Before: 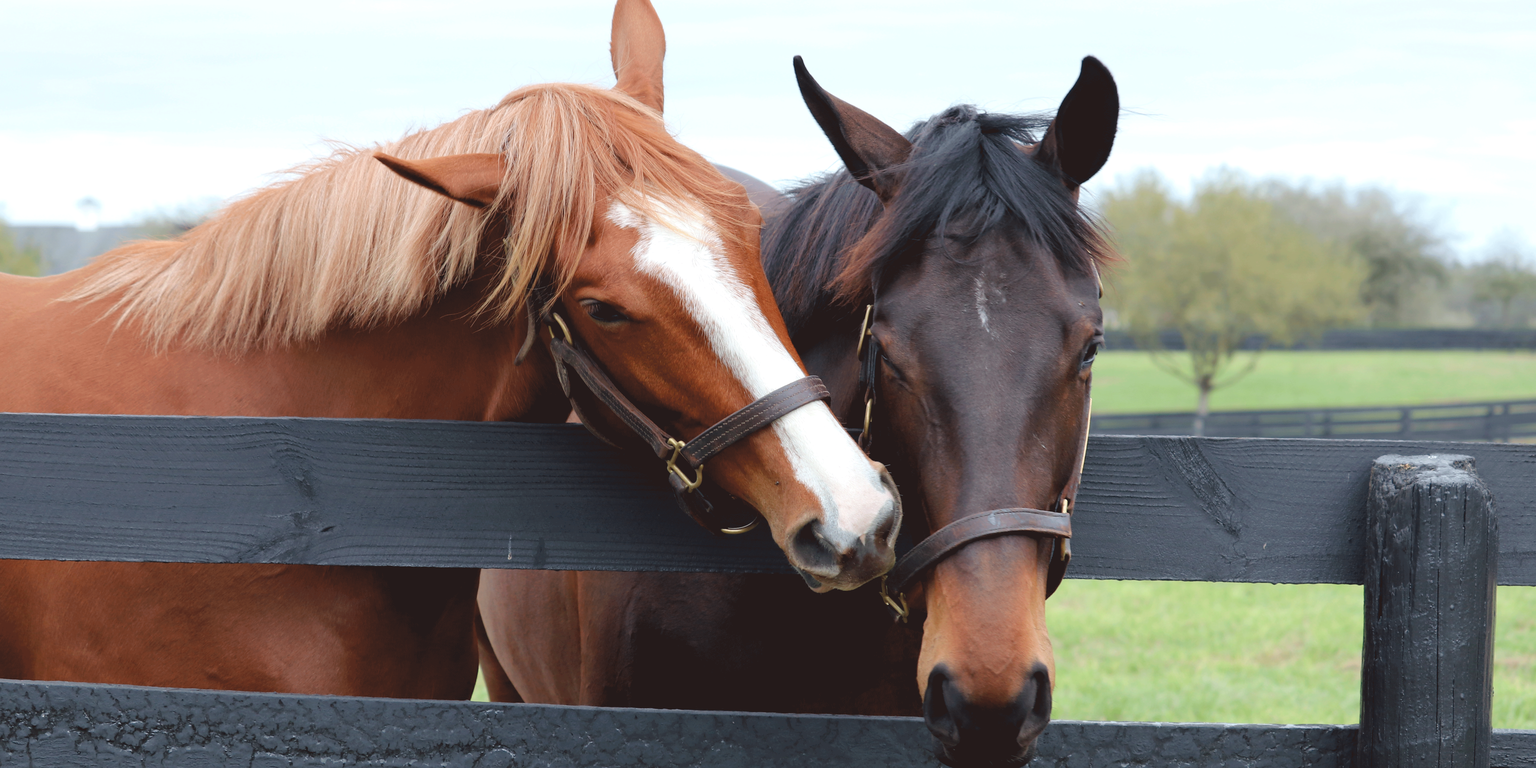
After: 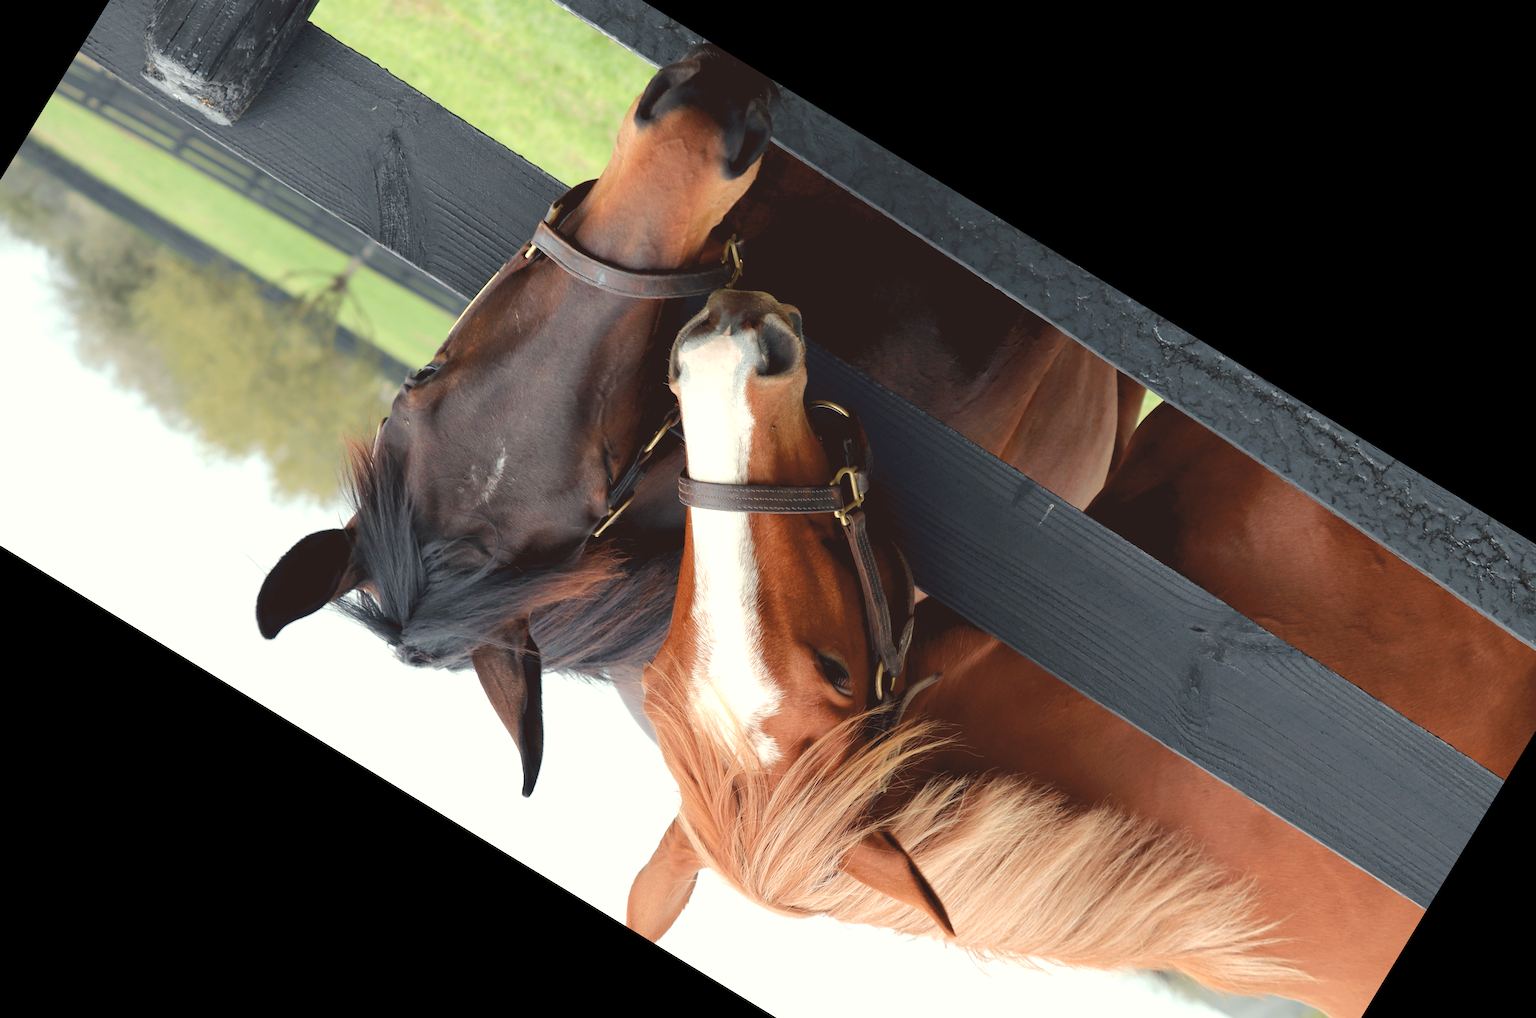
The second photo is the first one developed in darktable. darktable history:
crop and rotate: angle 148.68°, left 9.111%, top 15.603%, right 4.588%, bottom 17.041%
white balance: red 1.029, blue 0.92
exposure: exposure 0.207 EV, compensate highlight preservation false
